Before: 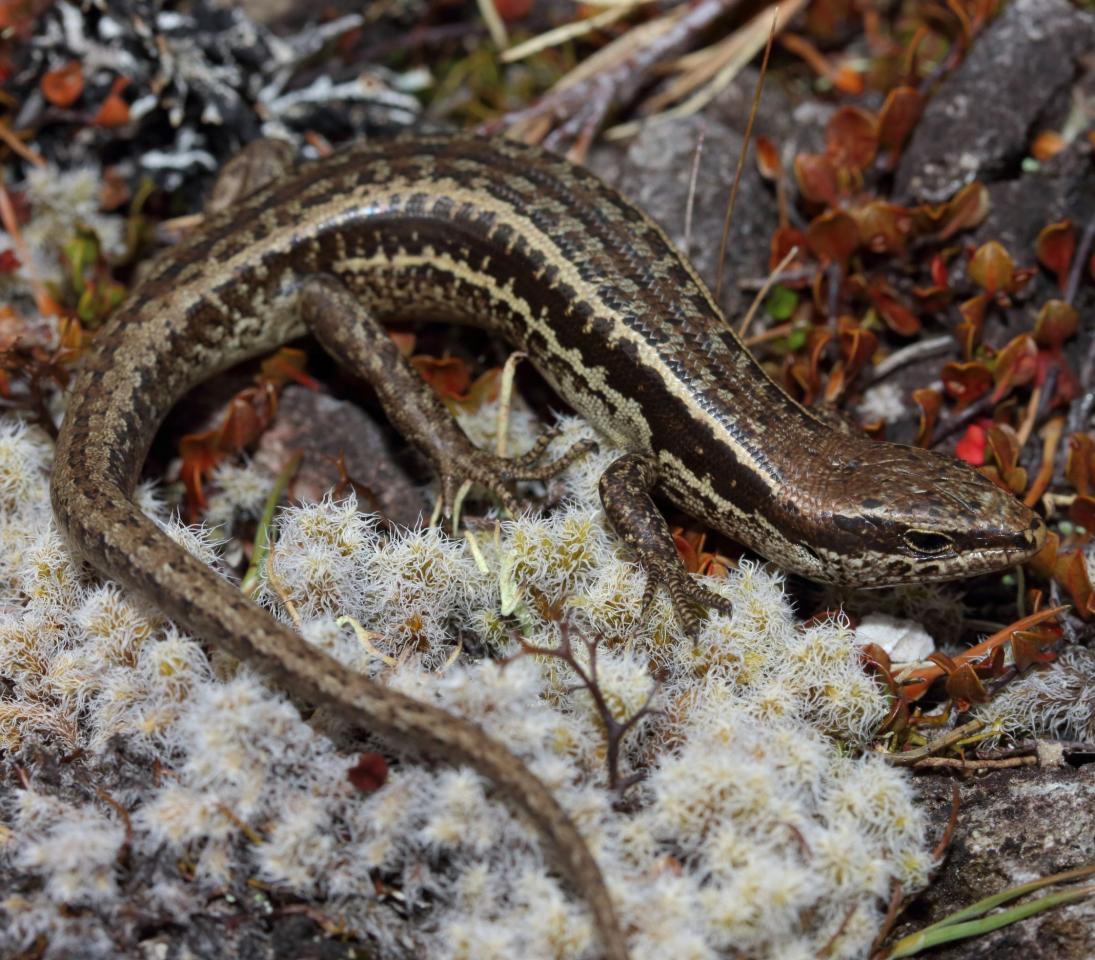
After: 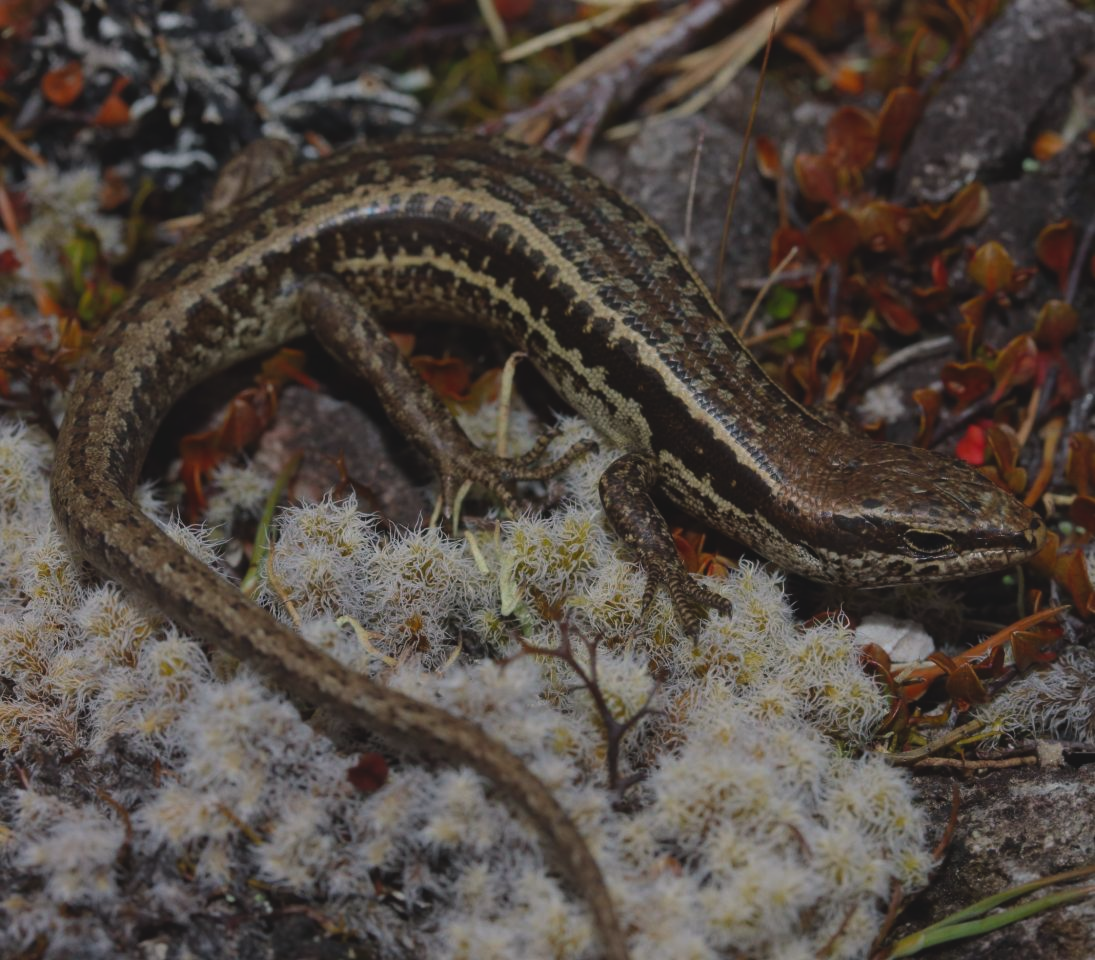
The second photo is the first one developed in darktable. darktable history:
exposure: black level correction -0.016, exposure -1.064 EV, compensate highlight preservation false
color balance rgb: highlights gain › chroma 0.891%, highlights gain › hue 29.66°, linear chroma grading › global chroma 14.791%, perceptual saturation grading › global saturation 0.471%
